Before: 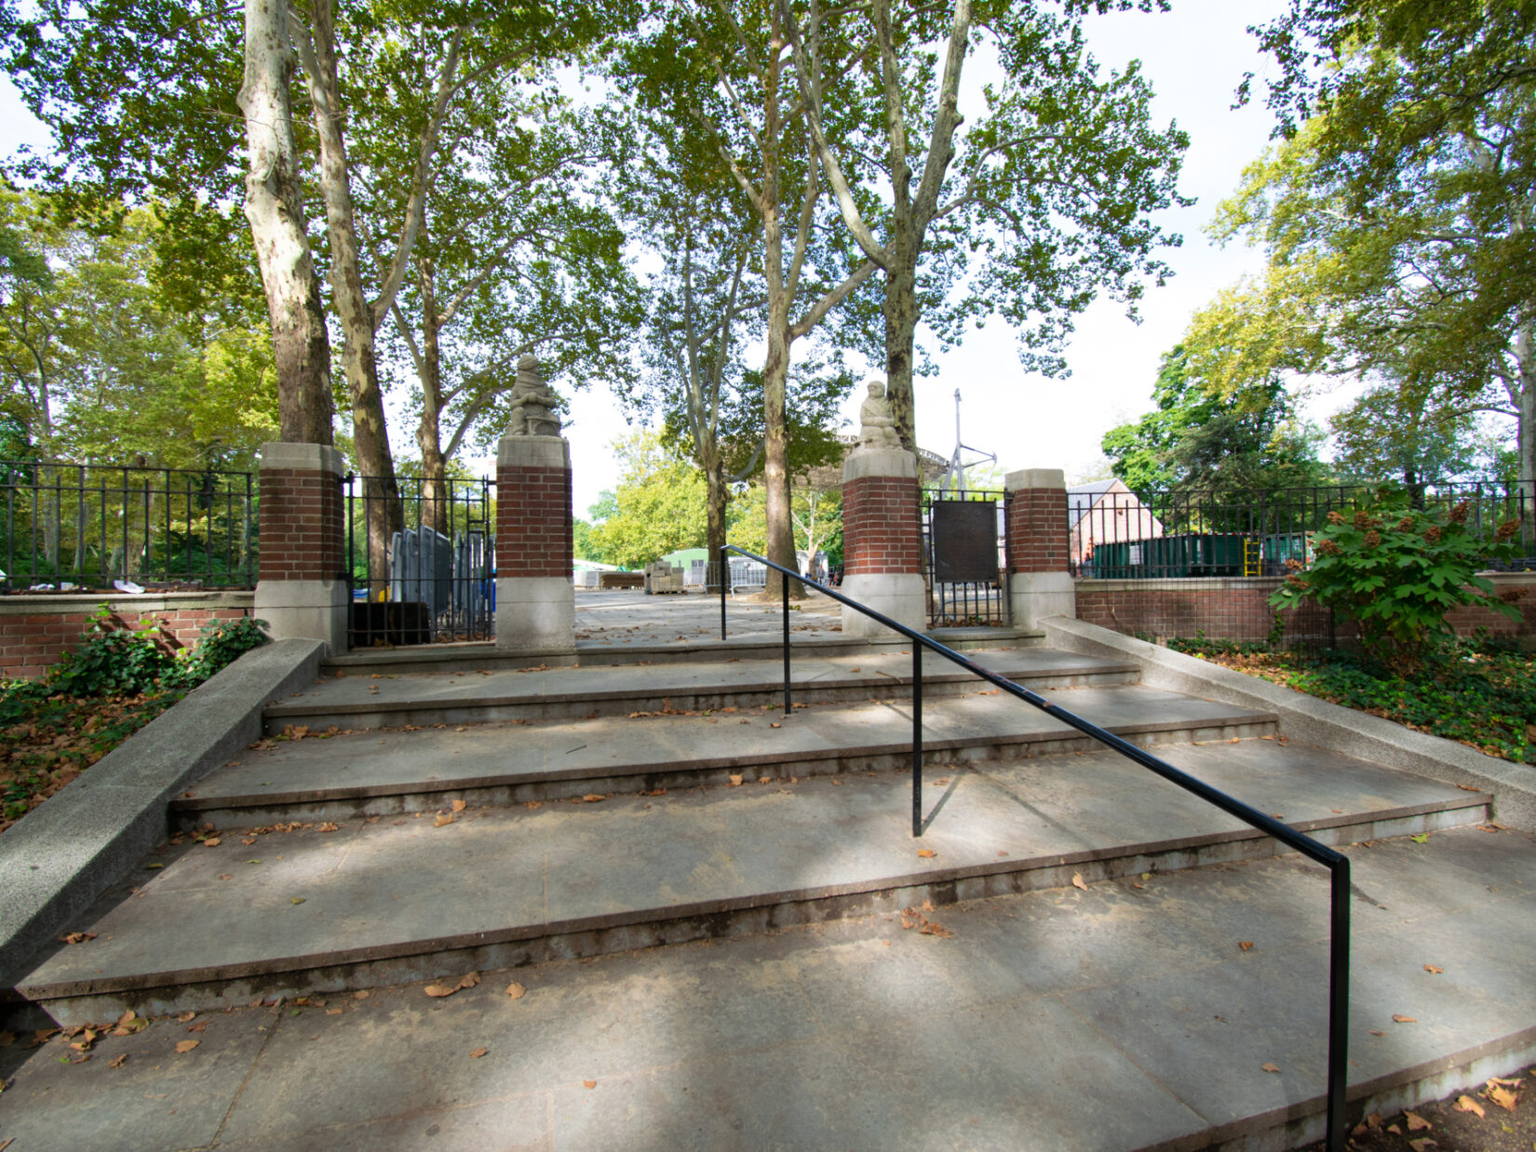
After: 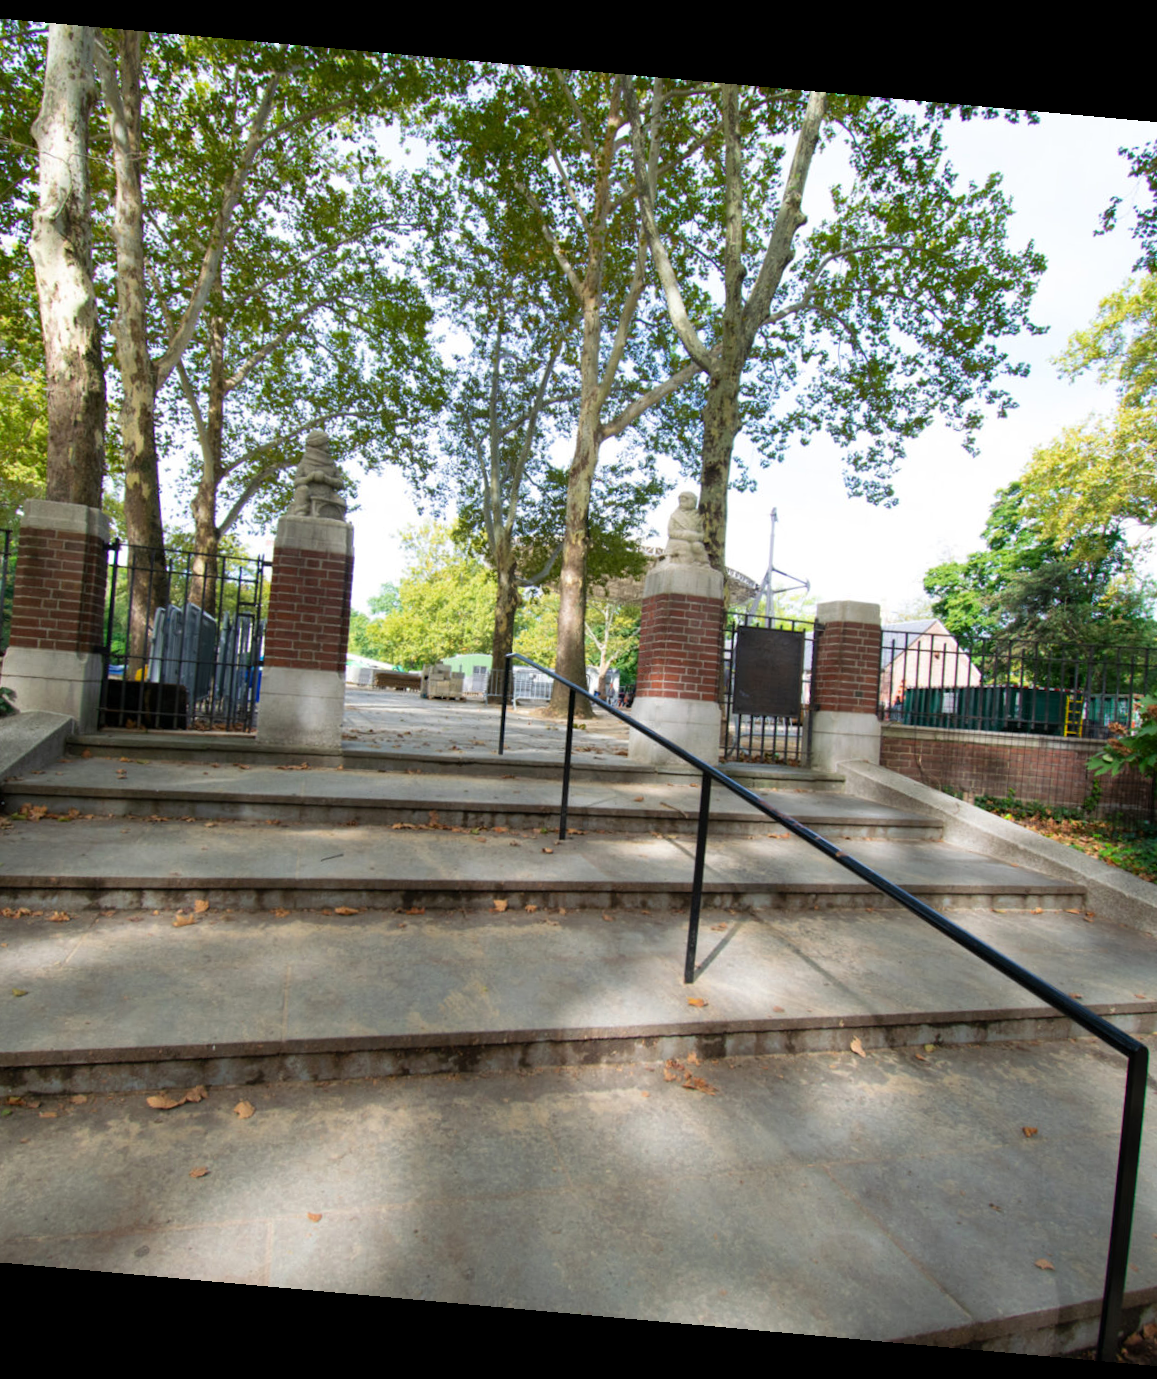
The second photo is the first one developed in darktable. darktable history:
crop and rotate: left 18.442%, right 15.508%
rotate and perspective: rotation 5.12°, automatic cropping off
